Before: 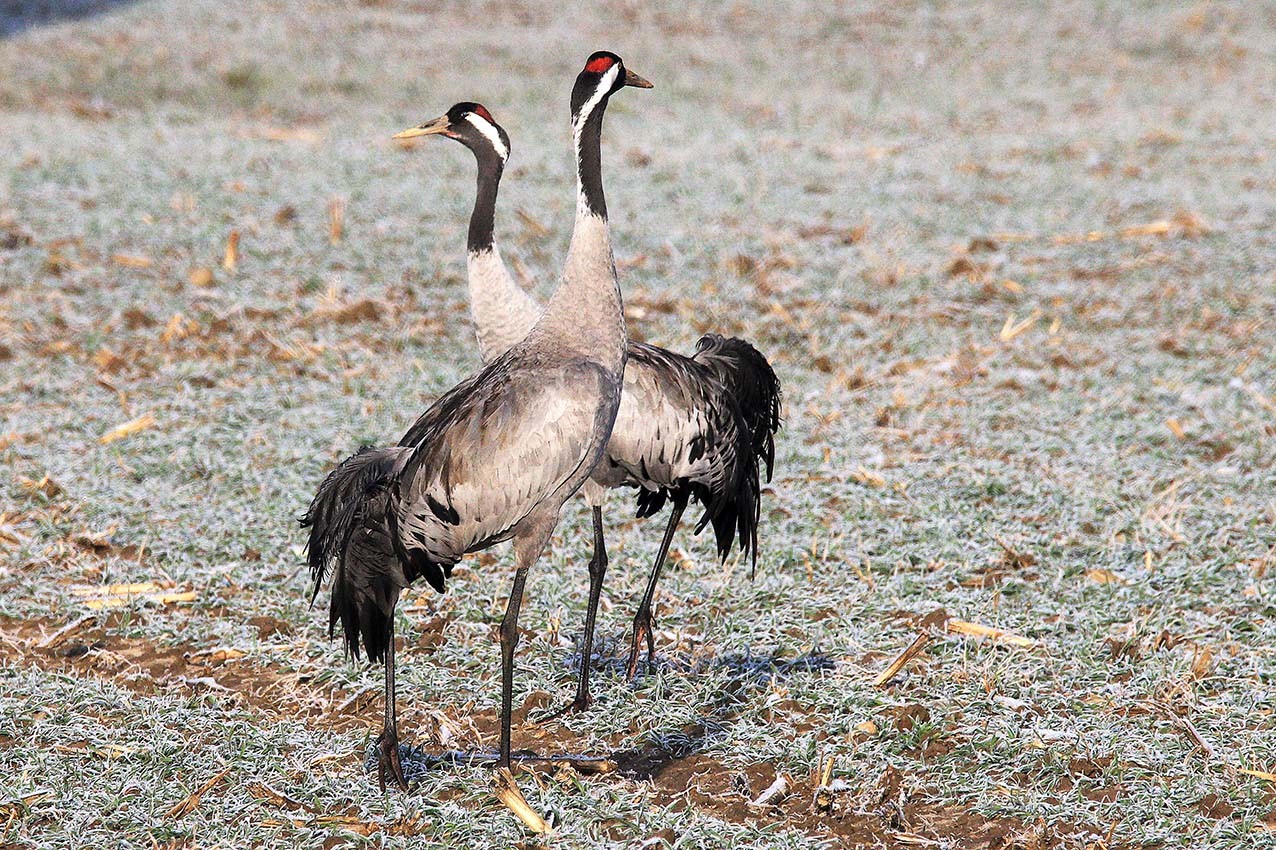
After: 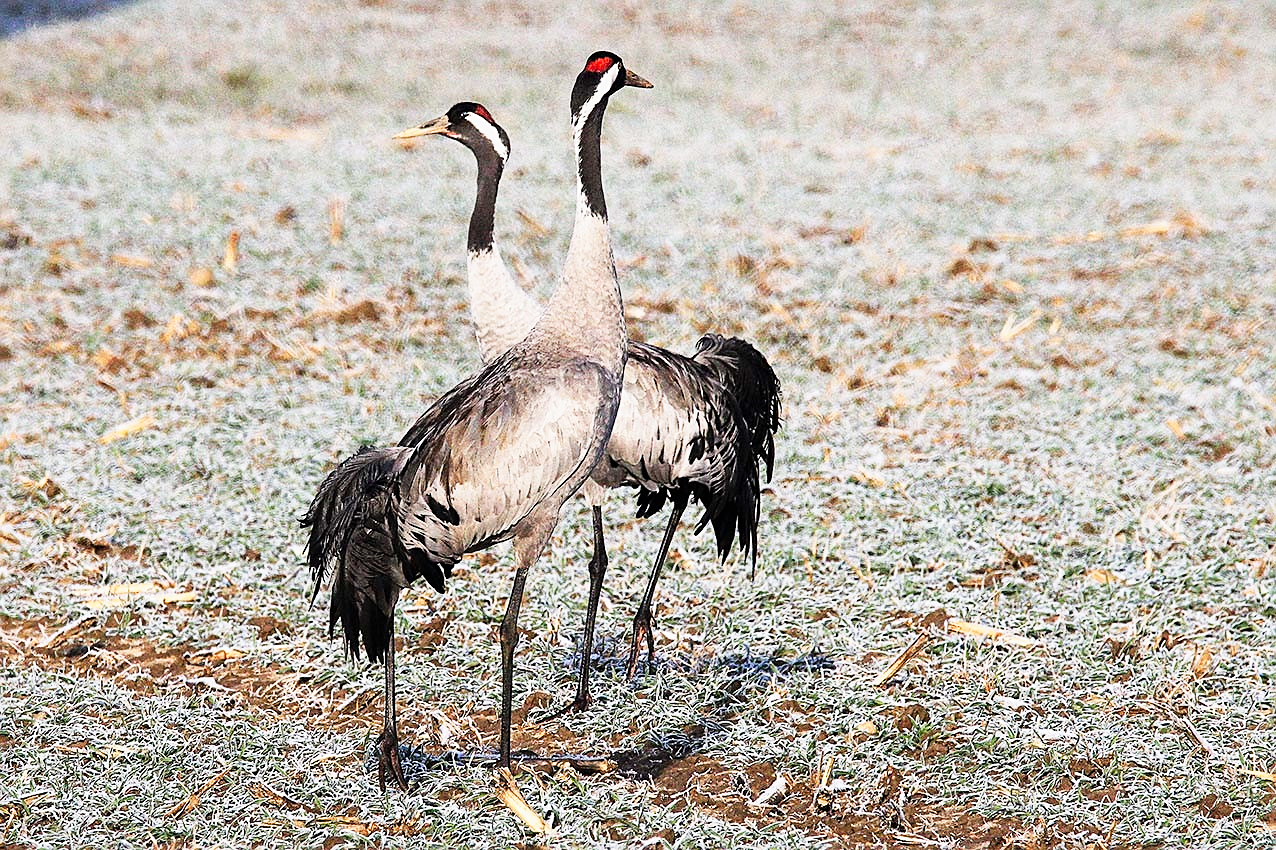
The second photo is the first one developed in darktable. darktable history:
sharpen: on, module defaults
tone curve: curves: ch0 [(0, 0.003) (0.044, 0.032) (0.12, 0.089) (0.19, 0.164) (0.269, 0.269) (0.473, 0.533) (0.595, 0.695) (0.718, 0.823) (0.855, 0.931) (1, 0.982)]; ch1 [(0, 0) (0.243, 0.245) (0.427, 0.387) (0.493, 0.481) (0.501, 0.5) (0.521, 0.528) (0.554, 0.586) (0.607, 0.655) (0.671, 0.735) (0.796, 0.85) (1, 1)]; ch2 [(0, 0) (0.249, 0.216) (0.357, 0.317) (0.448, 0.432) (0.478, 0.492) (0.498, 0.499) (0.517, 0.519) (0.537, 0.57) (0.569, 0.623) (0.61, 0.663) (0.706, 0.75) (0.808, 0.809) (0.991, 0.968)], preserve colors none
